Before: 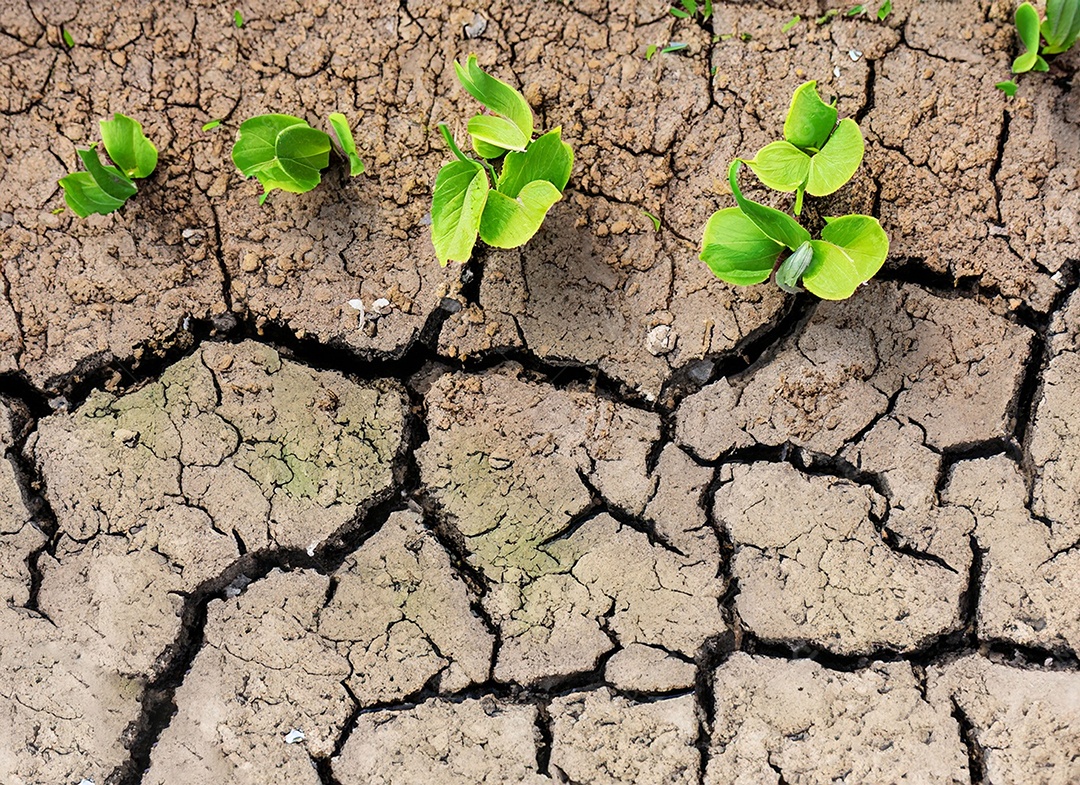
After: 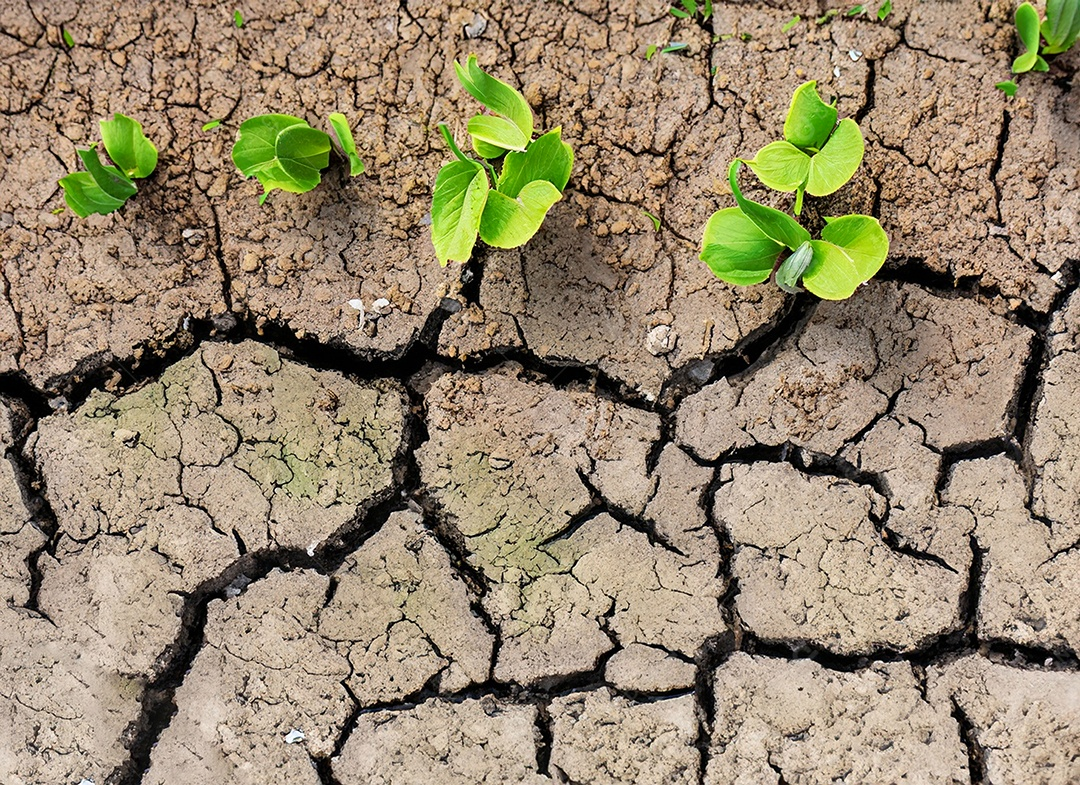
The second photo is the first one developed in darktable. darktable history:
shadows and highlights: shadows 40, highlights -55.46, highlights color adjustment 0.756%, low approximation 0.01, soften with gaussian
